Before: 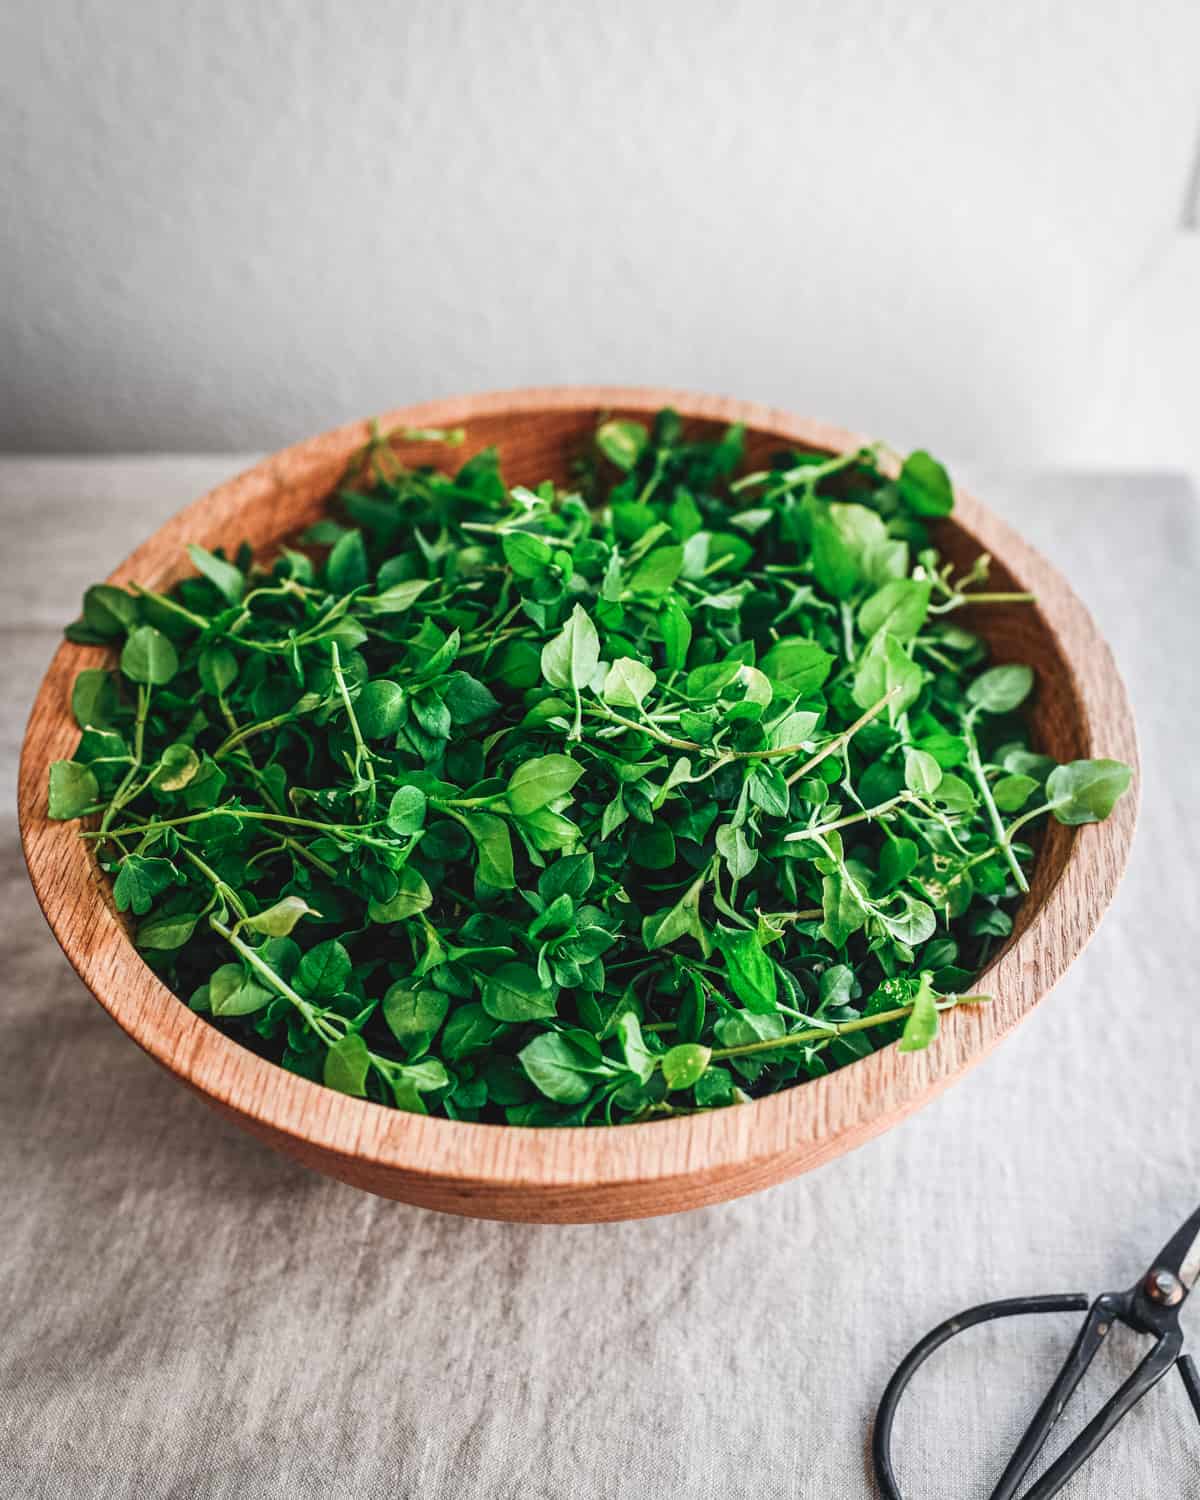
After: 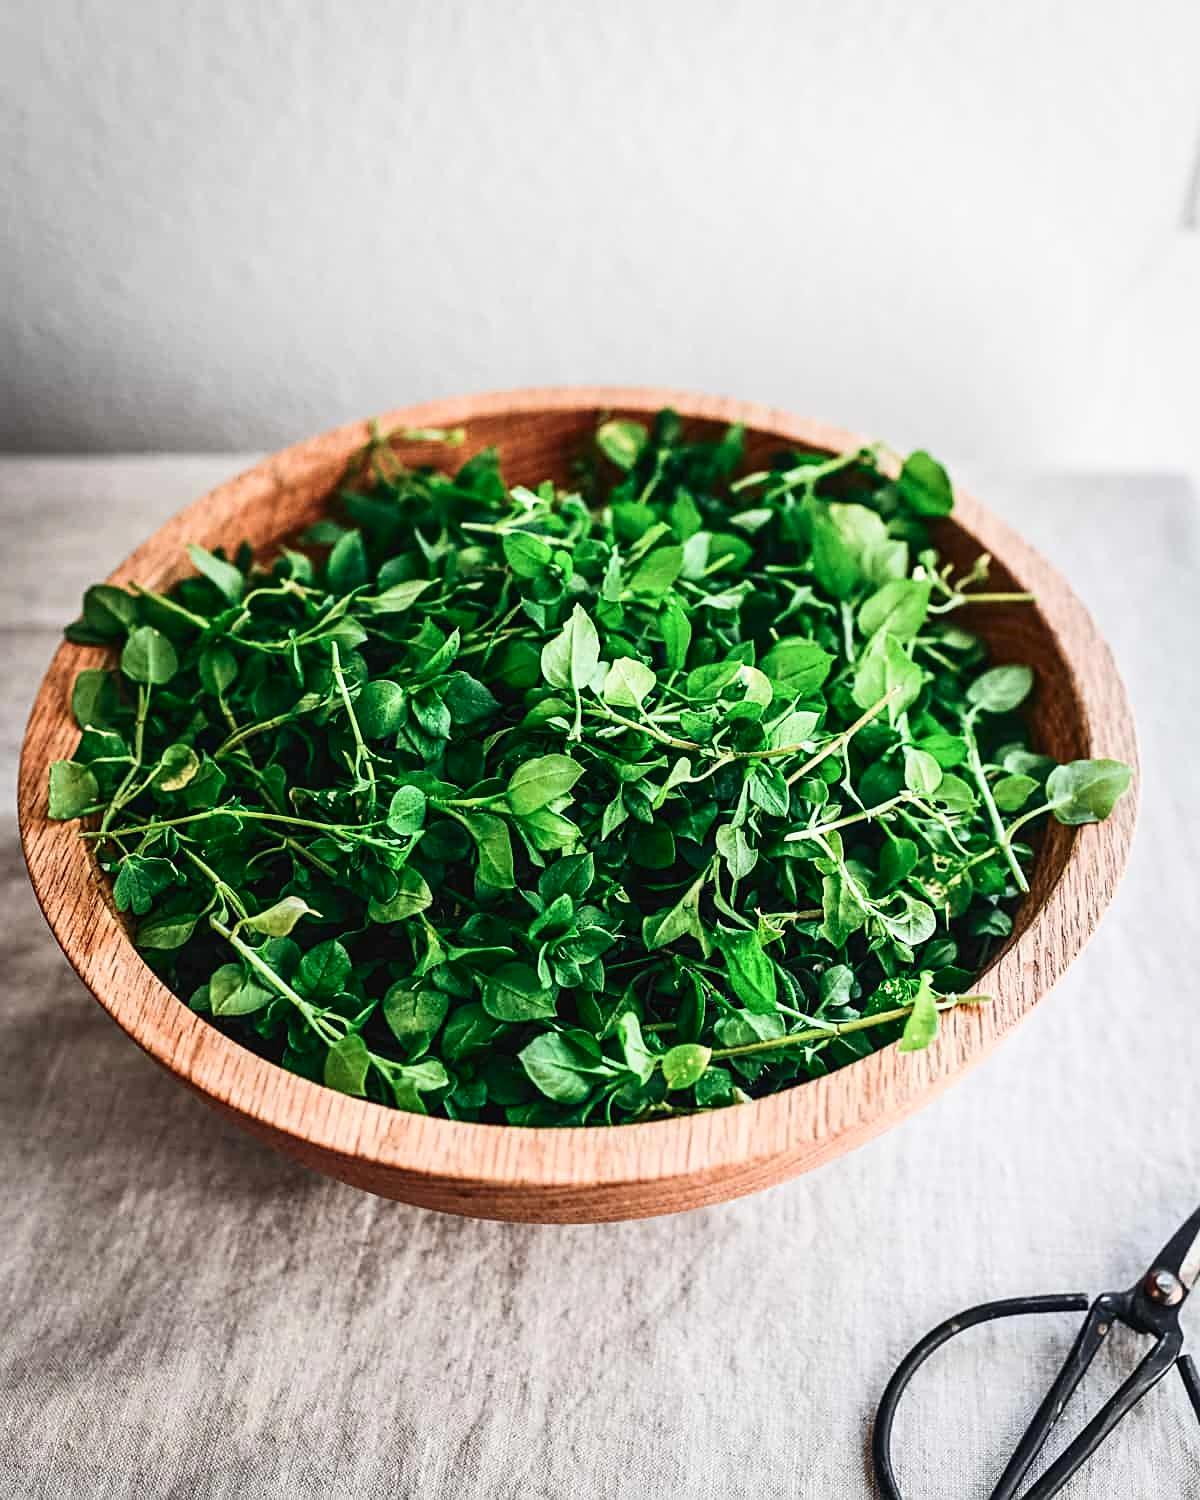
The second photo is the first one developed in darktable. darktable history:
contrast brightness saturation: contrast 0.222
sharpen: on, module defaults
